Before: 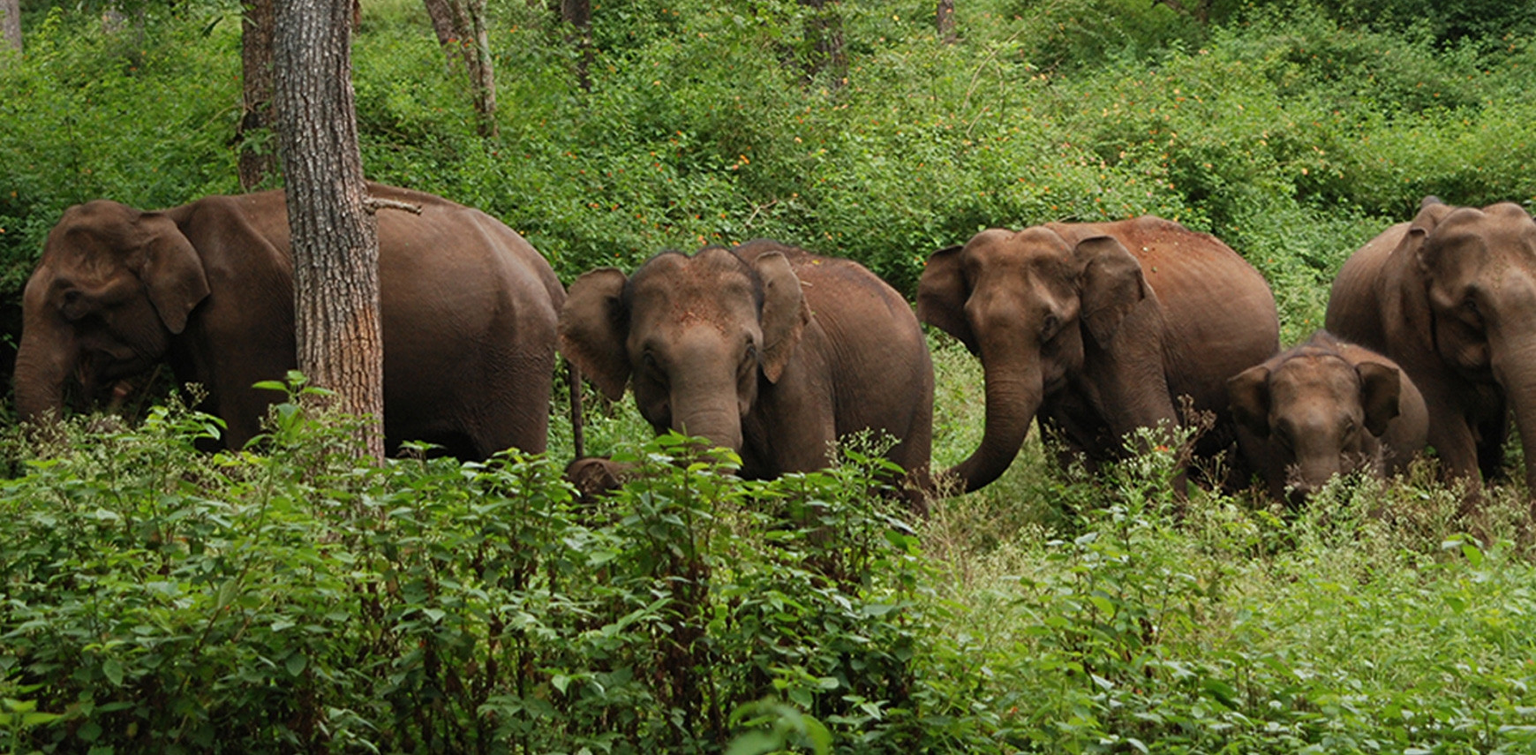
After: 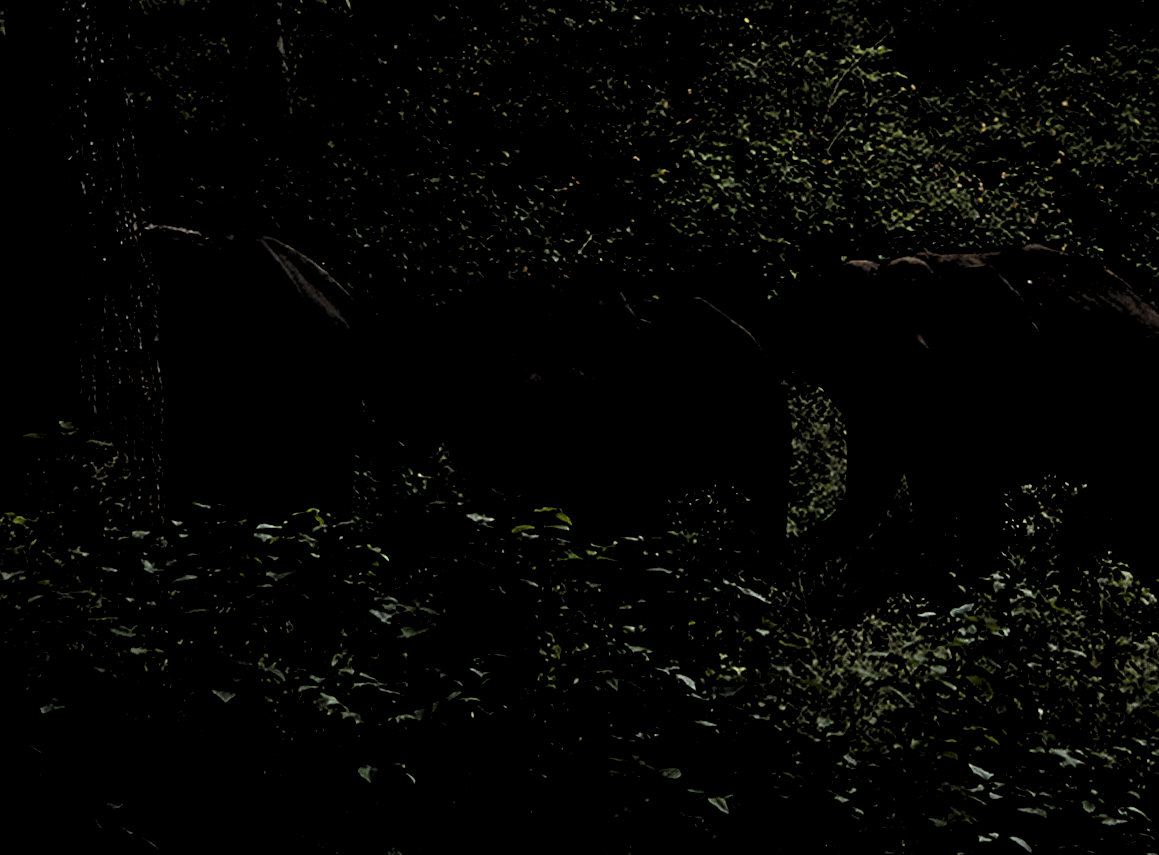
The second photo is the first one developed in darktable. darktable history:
contrast brightness saturation: contrast 0.19, brightness -0.24, saturation 0.11
crop: left 15.419%, right 17.914%
exposure: exposure -0.05 EV
levels: levels [0.514, 0.759, 1]
